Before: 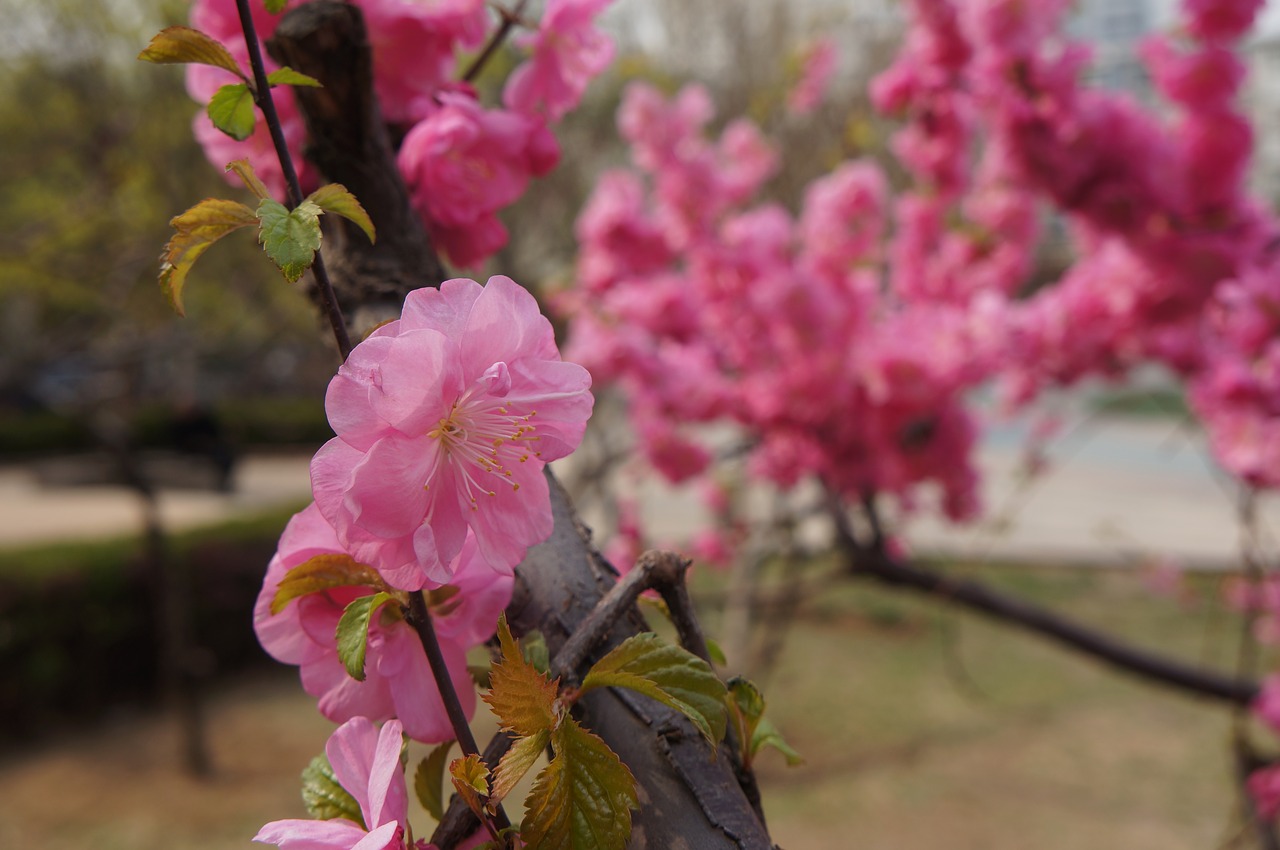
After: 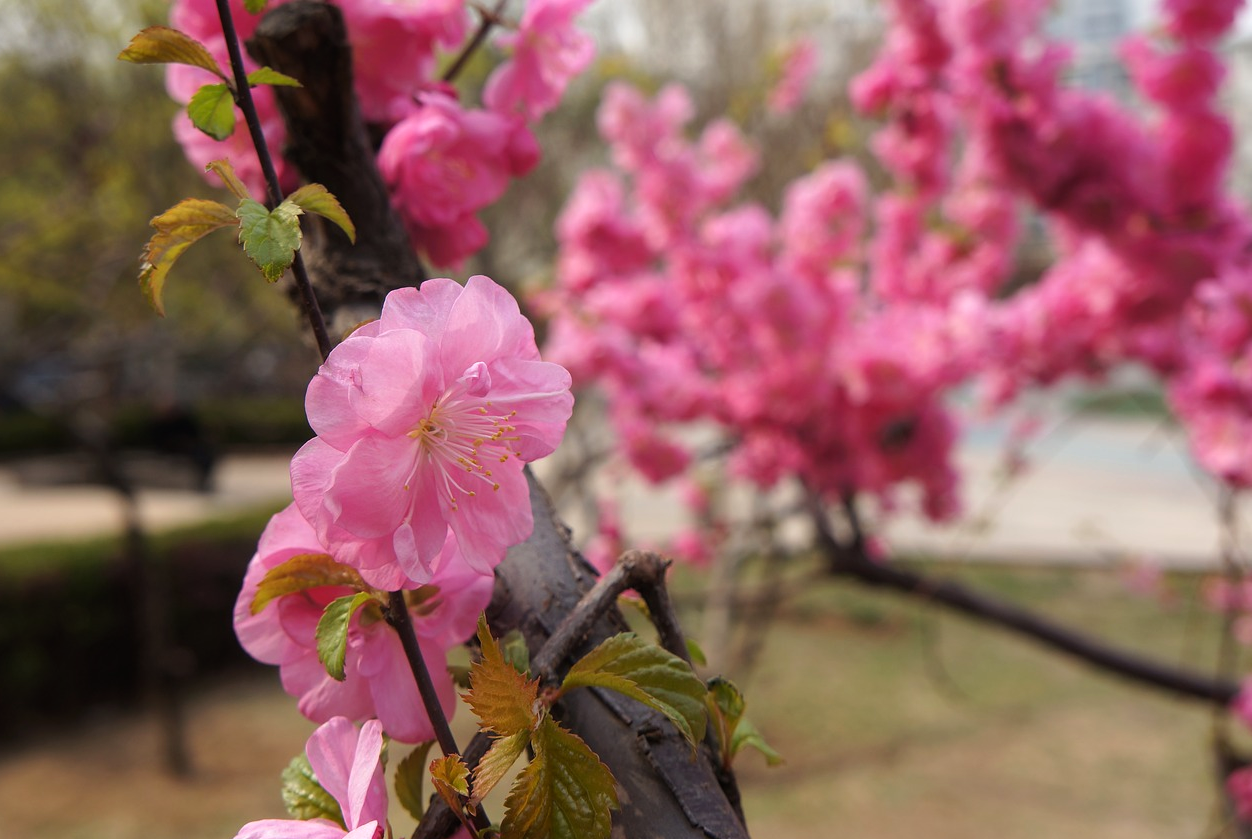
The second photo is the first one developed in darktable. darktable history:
tone equalizer: -8 EV -0.394 EV, -7 EV -0.419 EV, -6 EV -0.301 EV, -5 EV -0.197 EV, -3 EV 0.221 EV, -2 EV 0.341 EV, -1 EV 0.401 EV, +0 EV 0.409 EV
crop and rotate: left 1.608%, right 0.535%, bottom 1.279%
